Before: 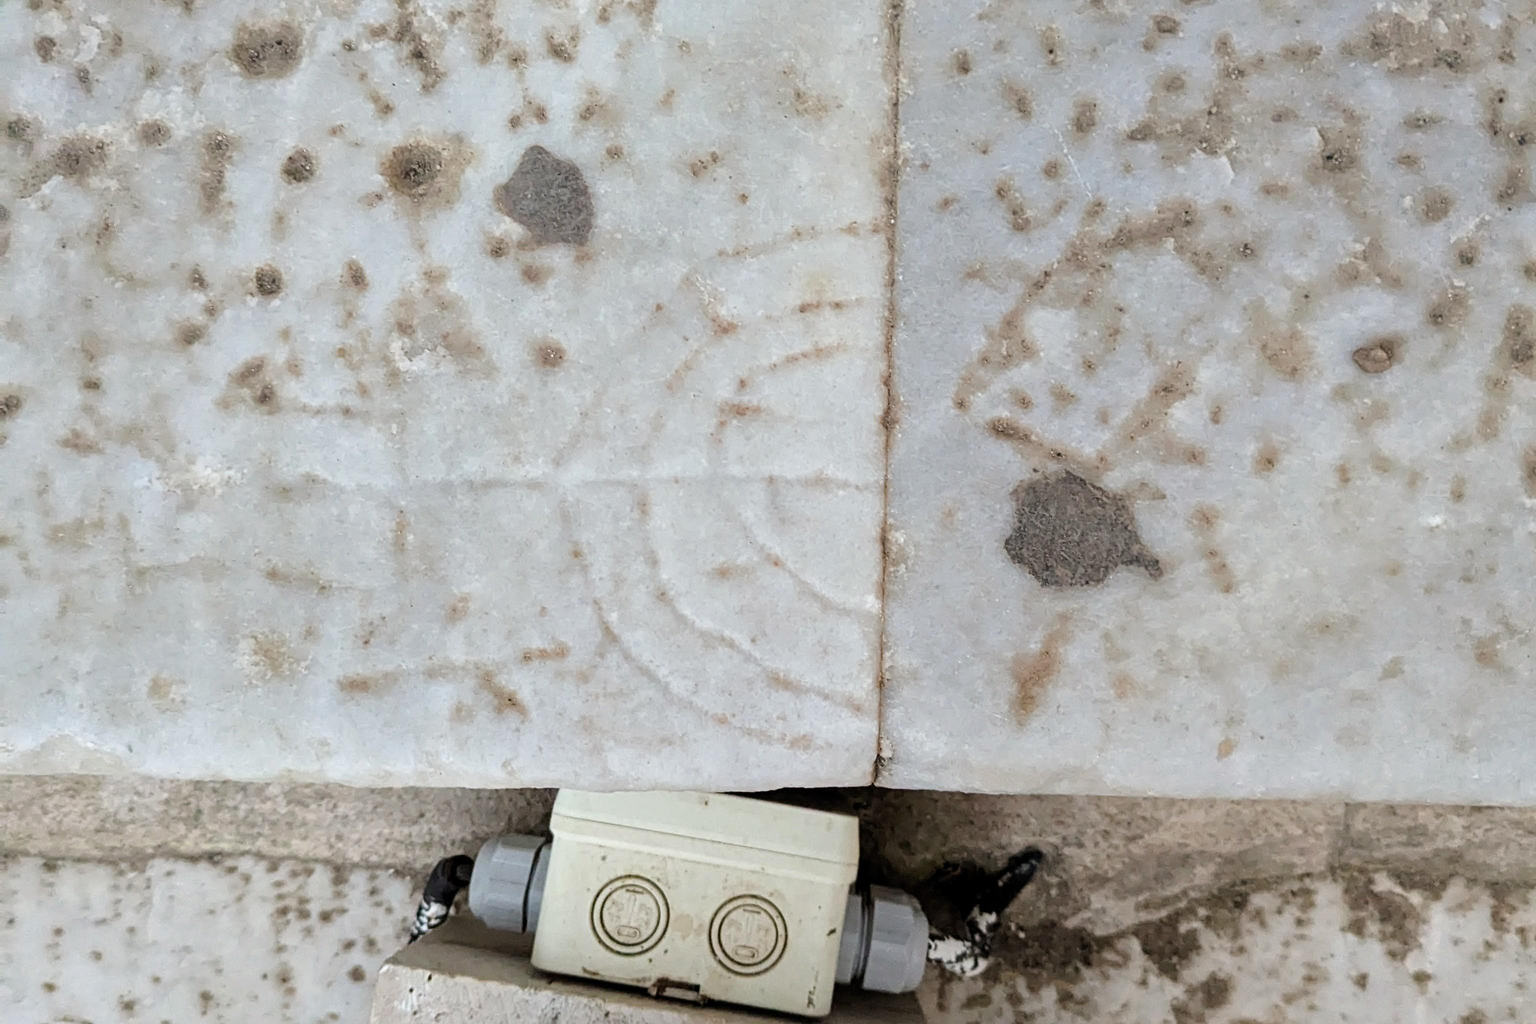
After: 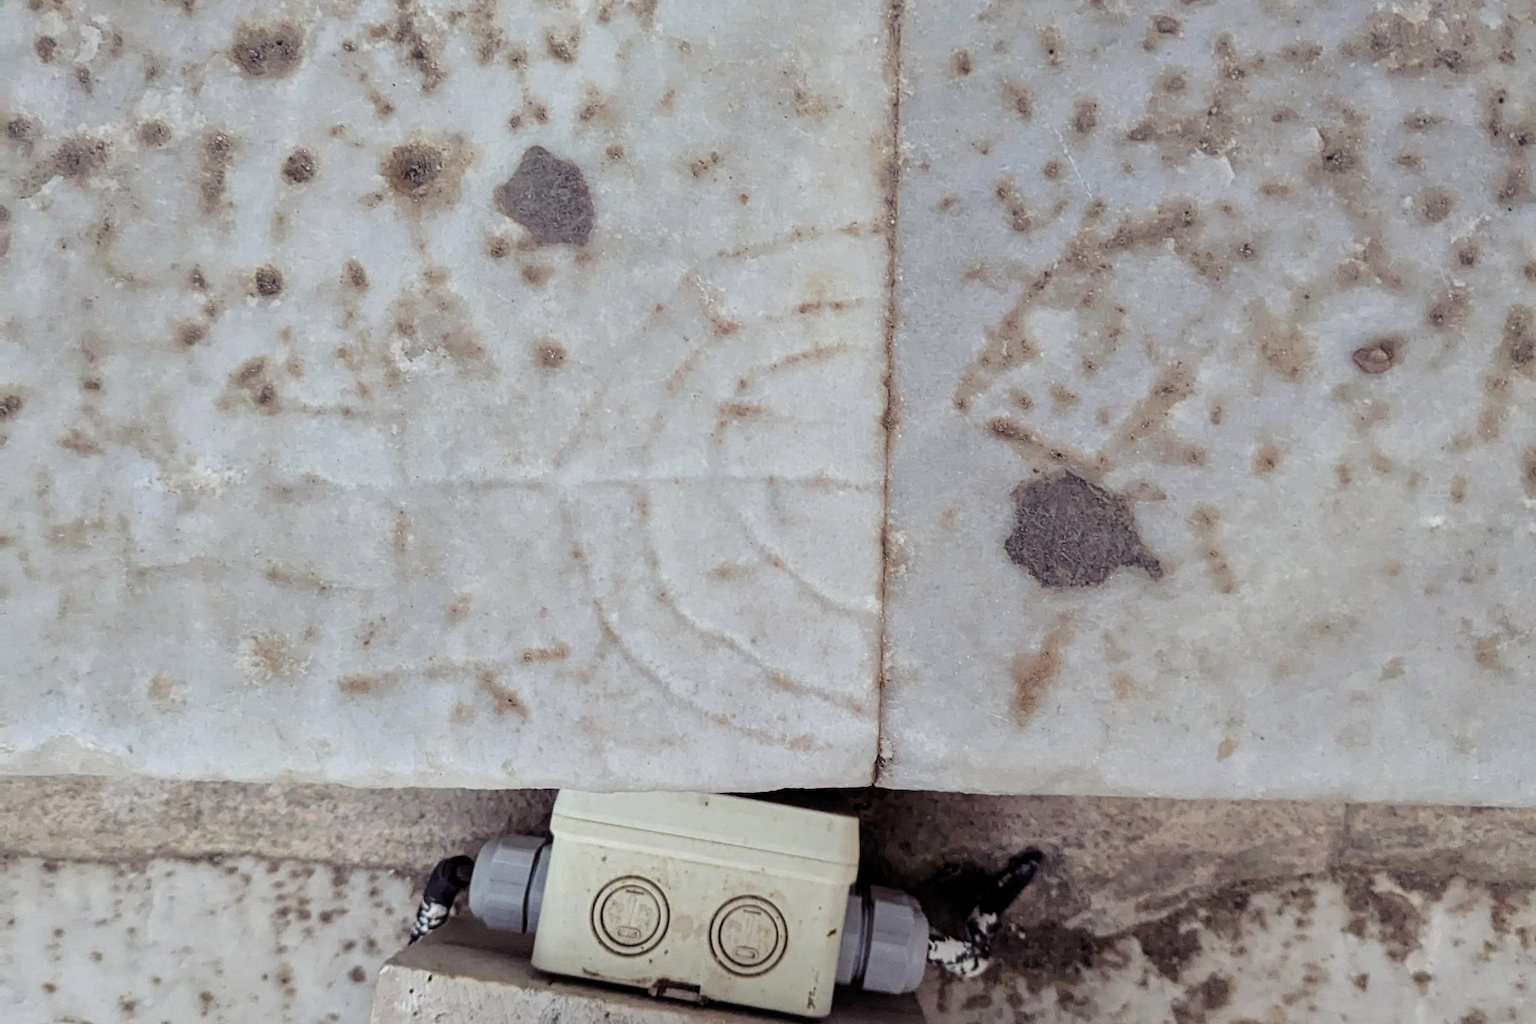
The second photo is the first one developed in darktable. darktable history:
color balance rgb: shadows lift › luminance -21.864%, shadows lift › chroma 9.165%, shadows lift › hue 283.84°, perceptual saturation grading › global saturation -0.249%
exposure: exposure -0.248 EV, compensate highlight preservation false
